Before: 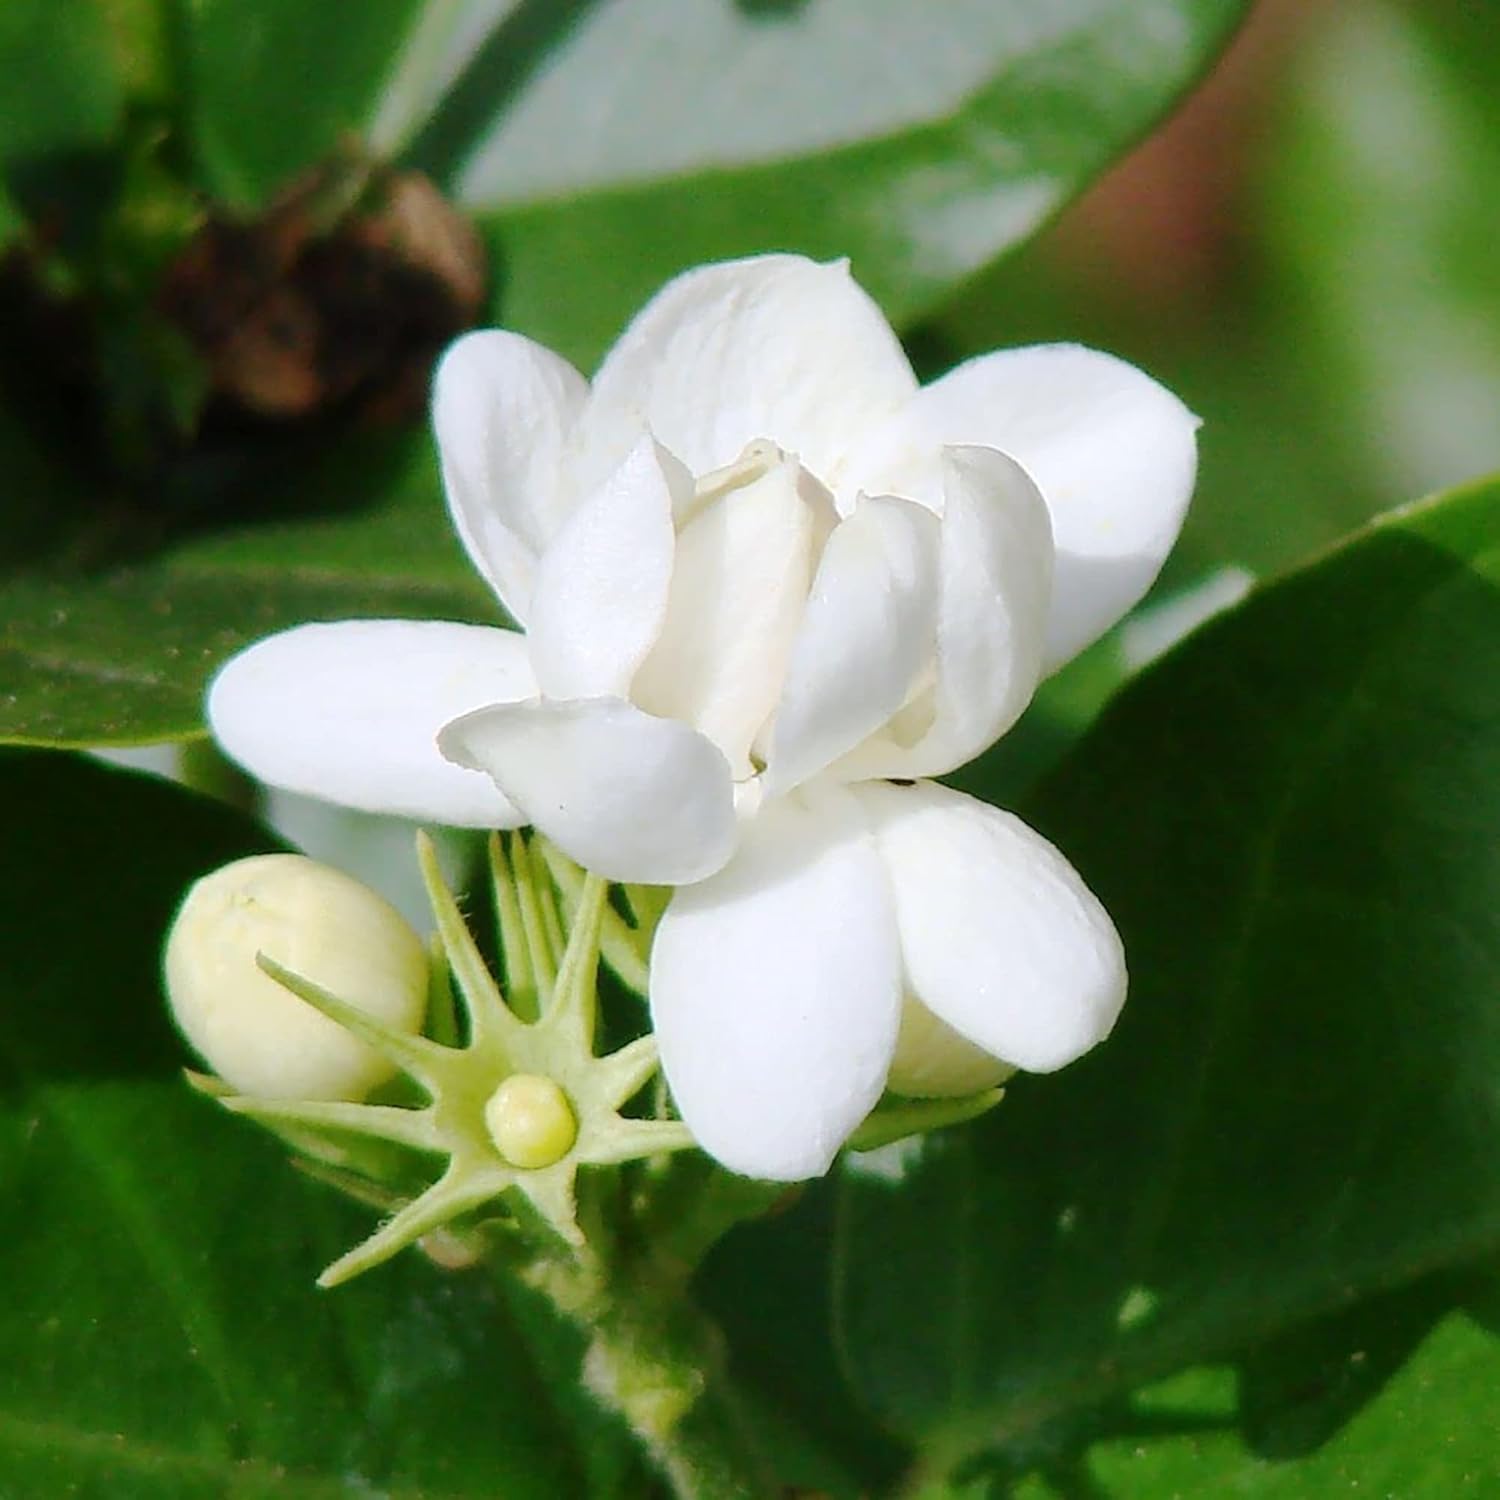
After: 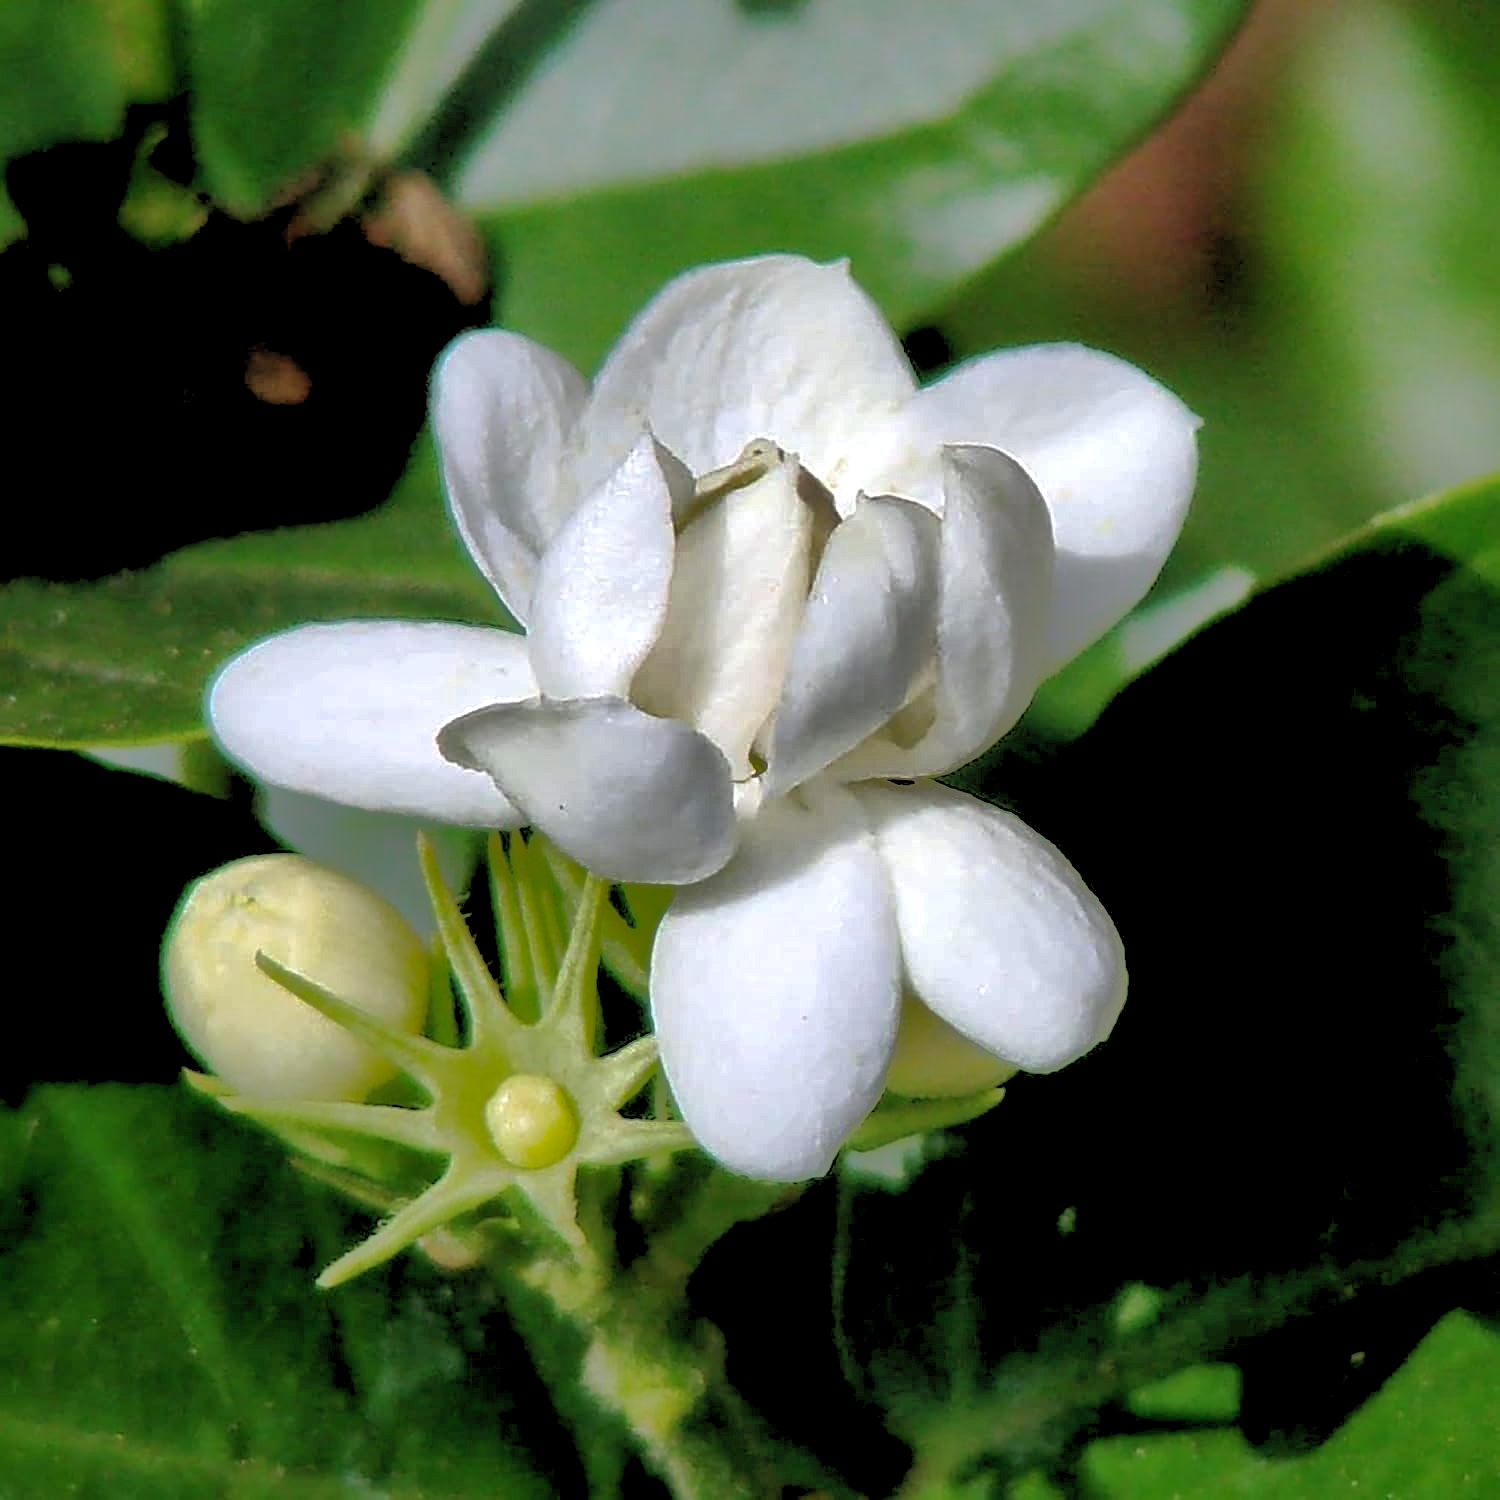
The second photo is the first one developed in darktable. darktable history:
rgb levels: levels [[0.029, 0.461, 0.922], [0, 0.5, 1], [0, 0.5, 1]]
shadows and highlights: shadows 38.43, highlights -74.54
